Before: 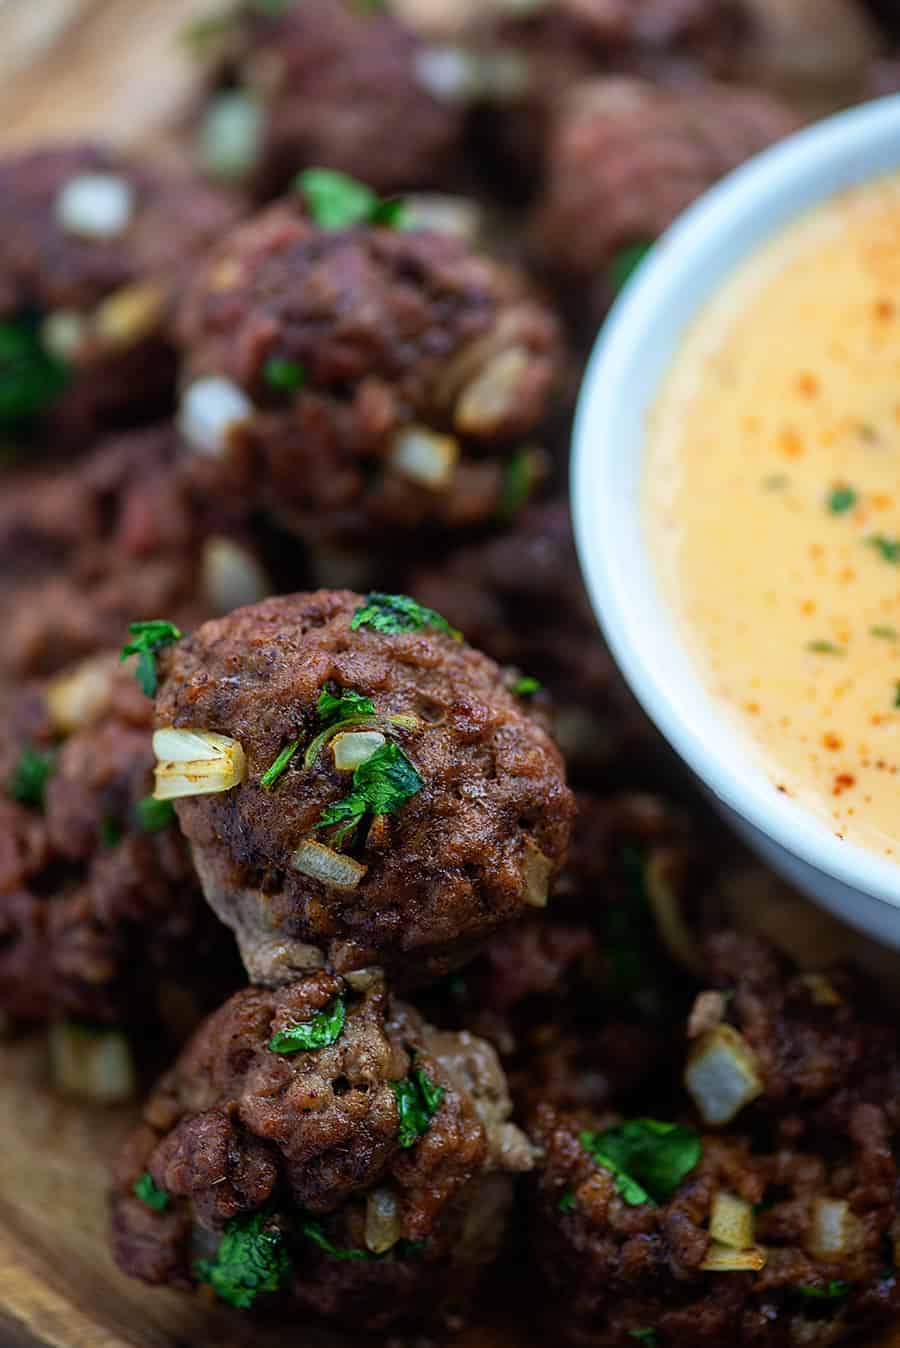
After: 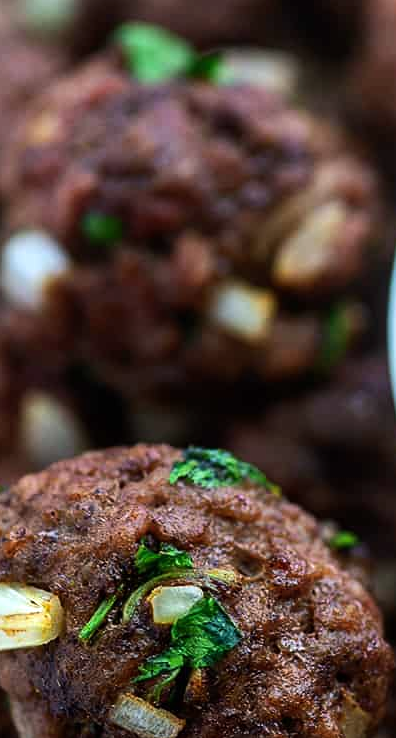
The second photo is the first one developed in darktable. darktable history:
tone equalizer: -8 EV -0.417 EV, -7 EV -0.389 EV, -6 EV -0.333 EV, -5 EV -0.222 EV, -3 EV 0.222 EV, -2 EV 0.333 EV, -1 EV 0.389 EV, +0 EV 0.417 EV, edges refinement/feathering 500, mask exposure compensation -1.57 EV, preserve details no
crop: left 20.248%, top 10.86%, right 35.675%, bottom 34.321%
